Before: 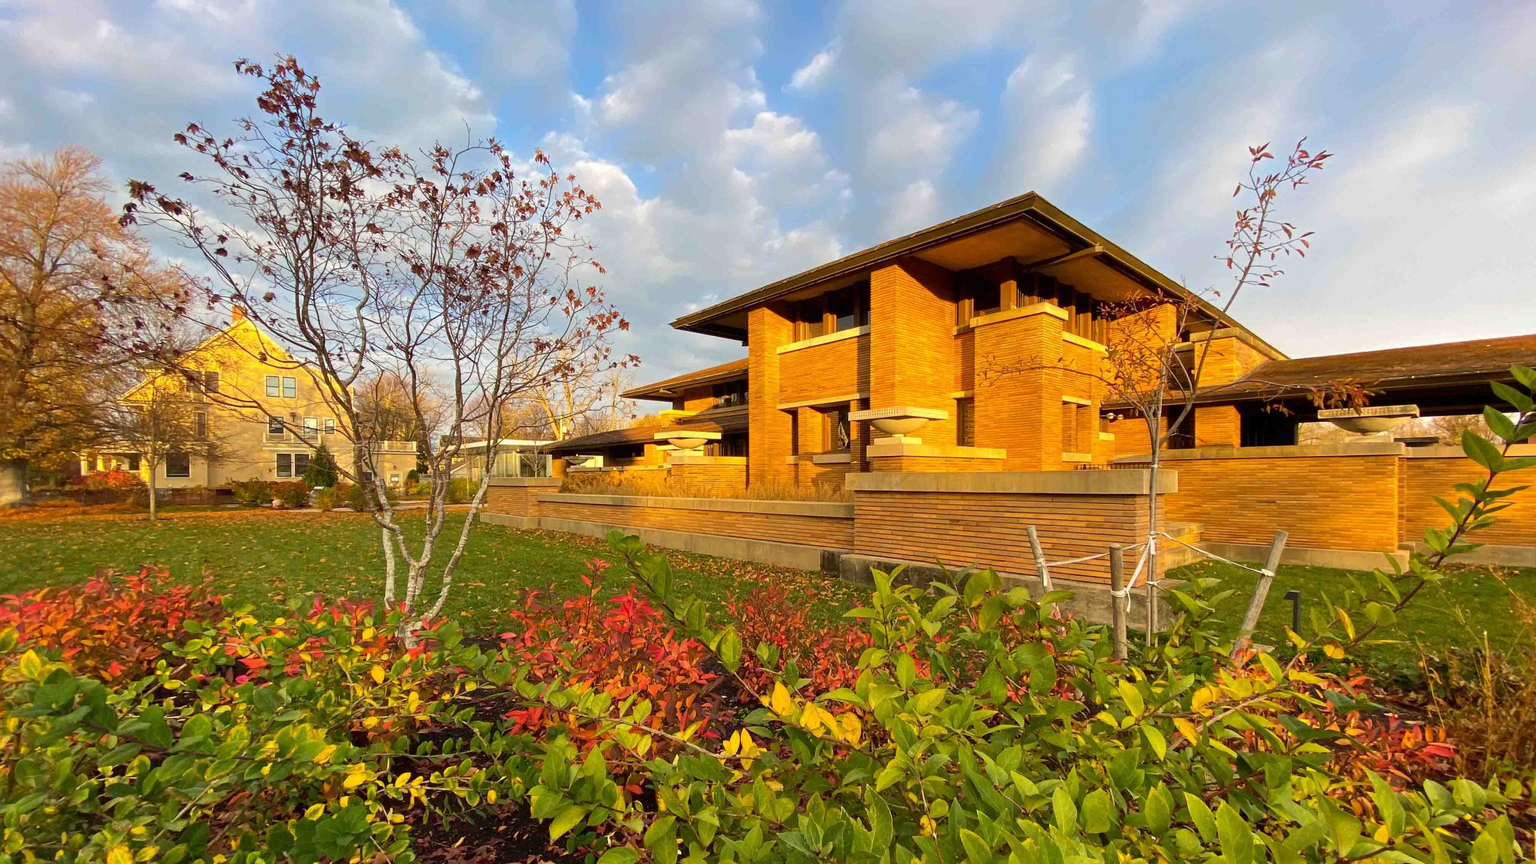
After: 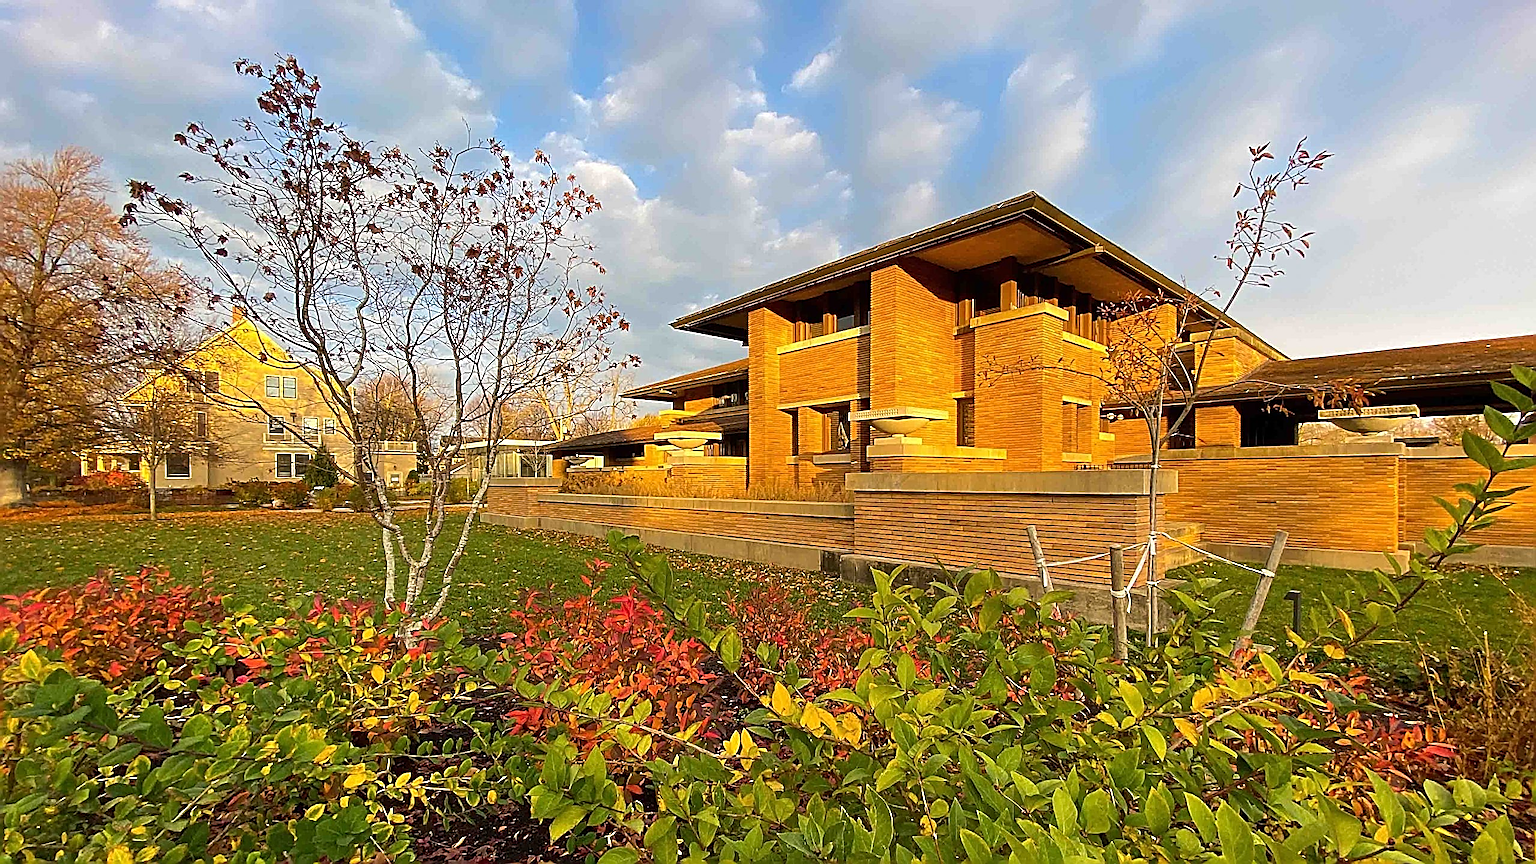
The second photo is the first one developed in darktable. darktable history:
sharpen: amount 1.995
